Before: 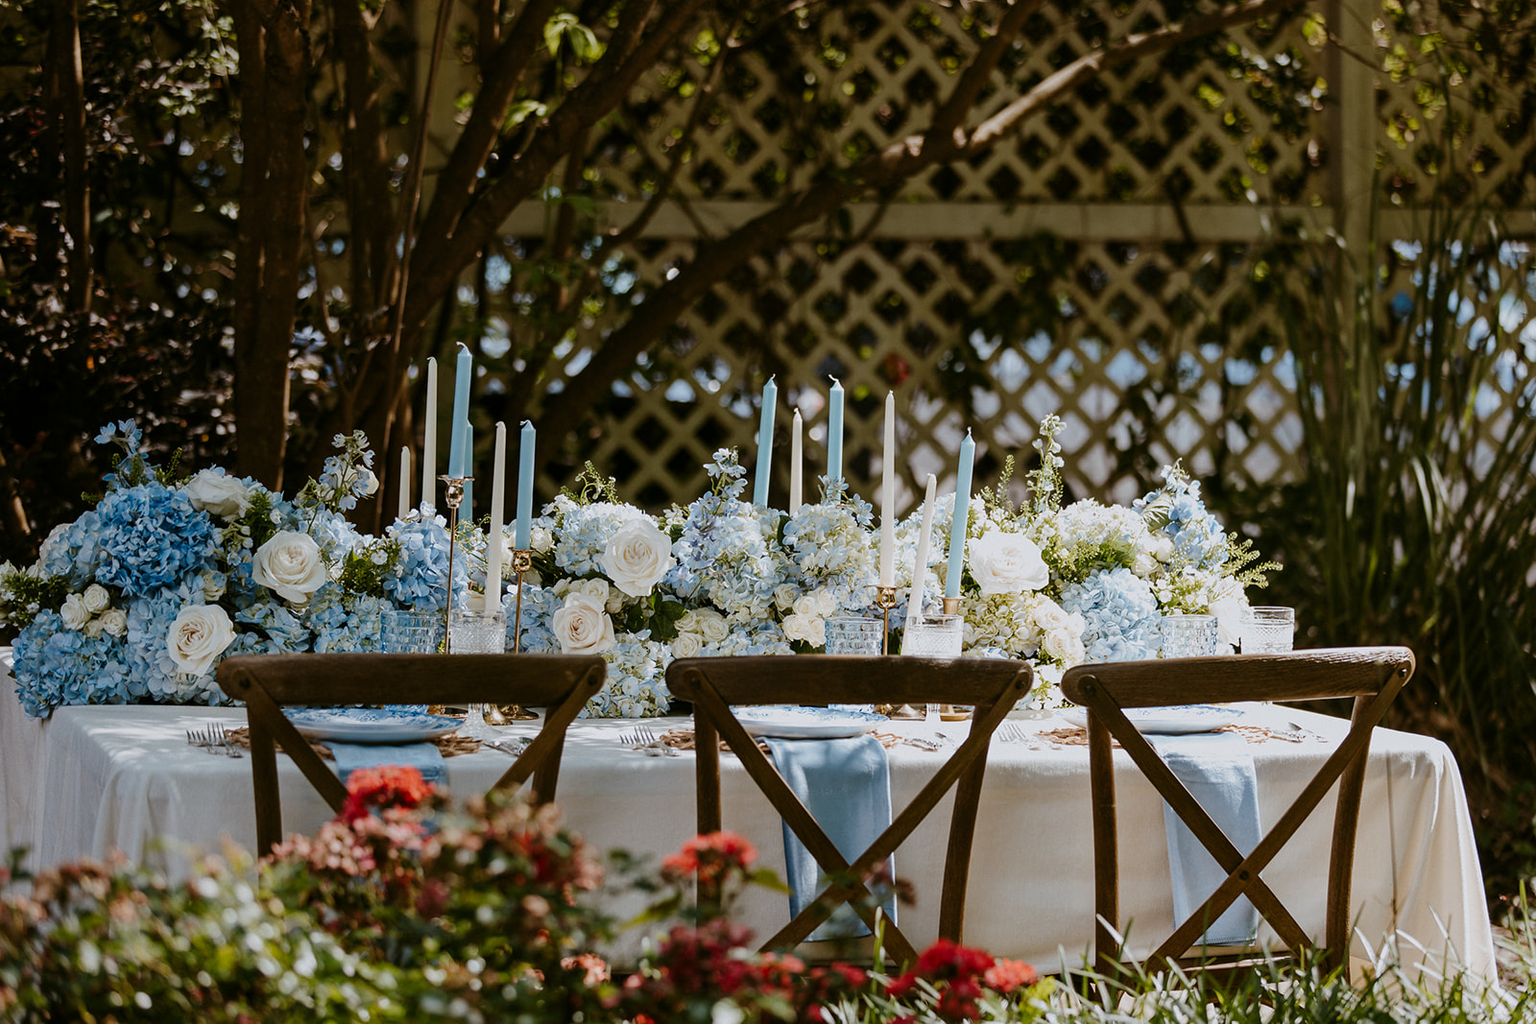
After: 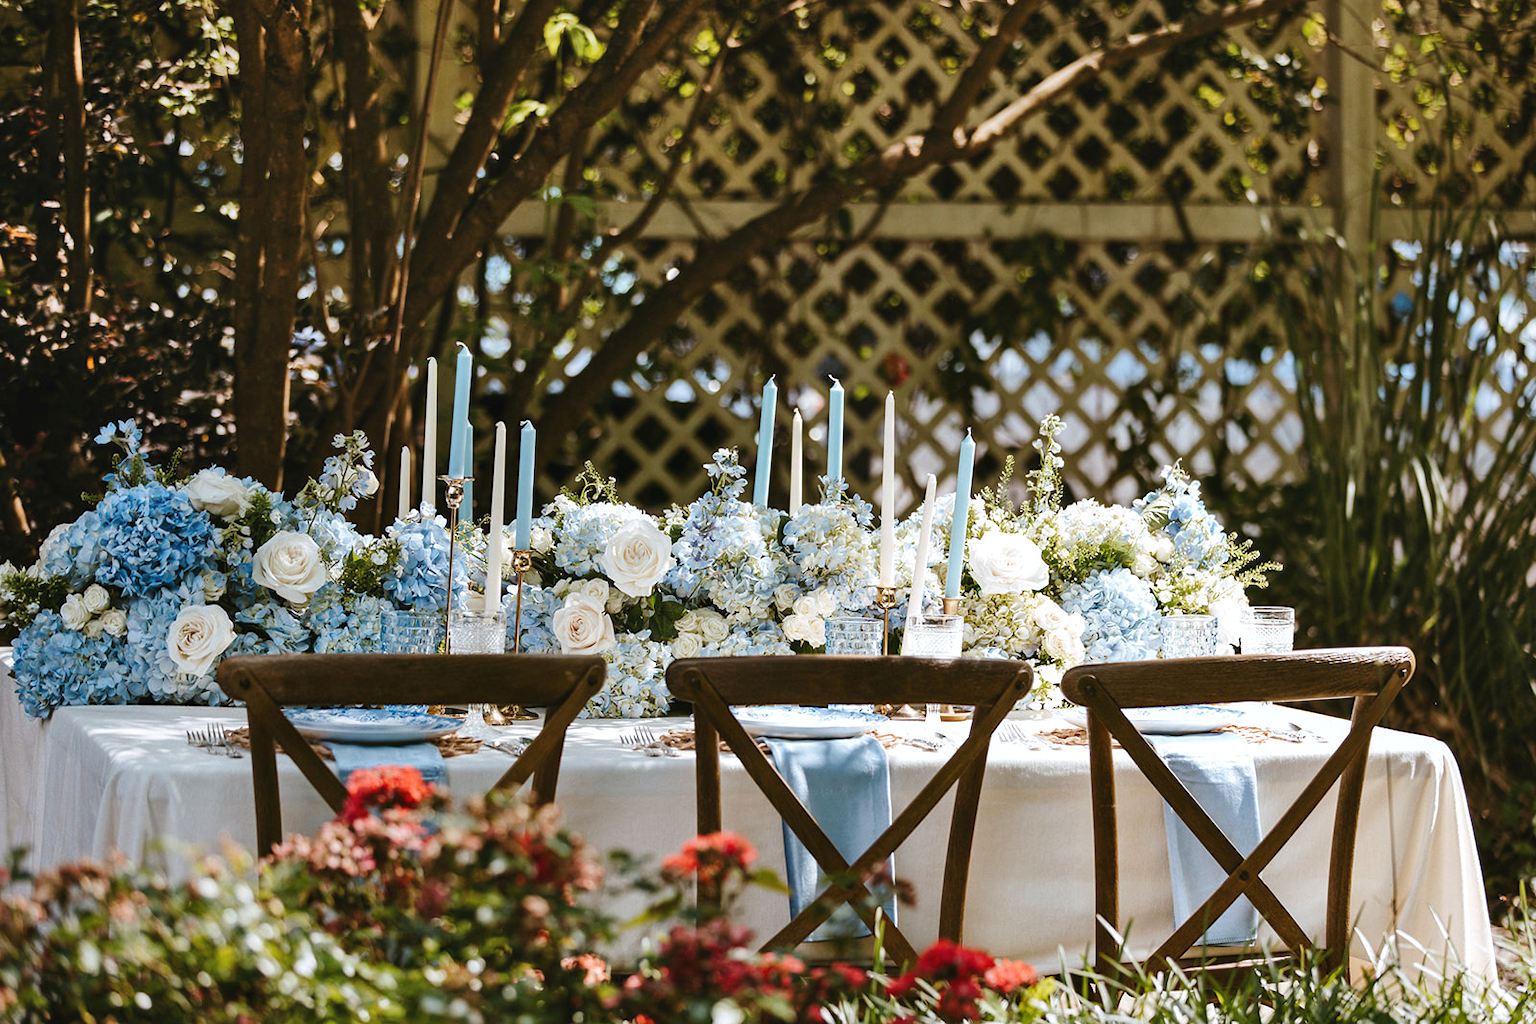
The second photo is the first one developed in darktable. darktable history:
shadows and highlights: soften with gaussian
exposure: black level correction -0.002, exposure 0.54 EV, compensate highlight preservation false
